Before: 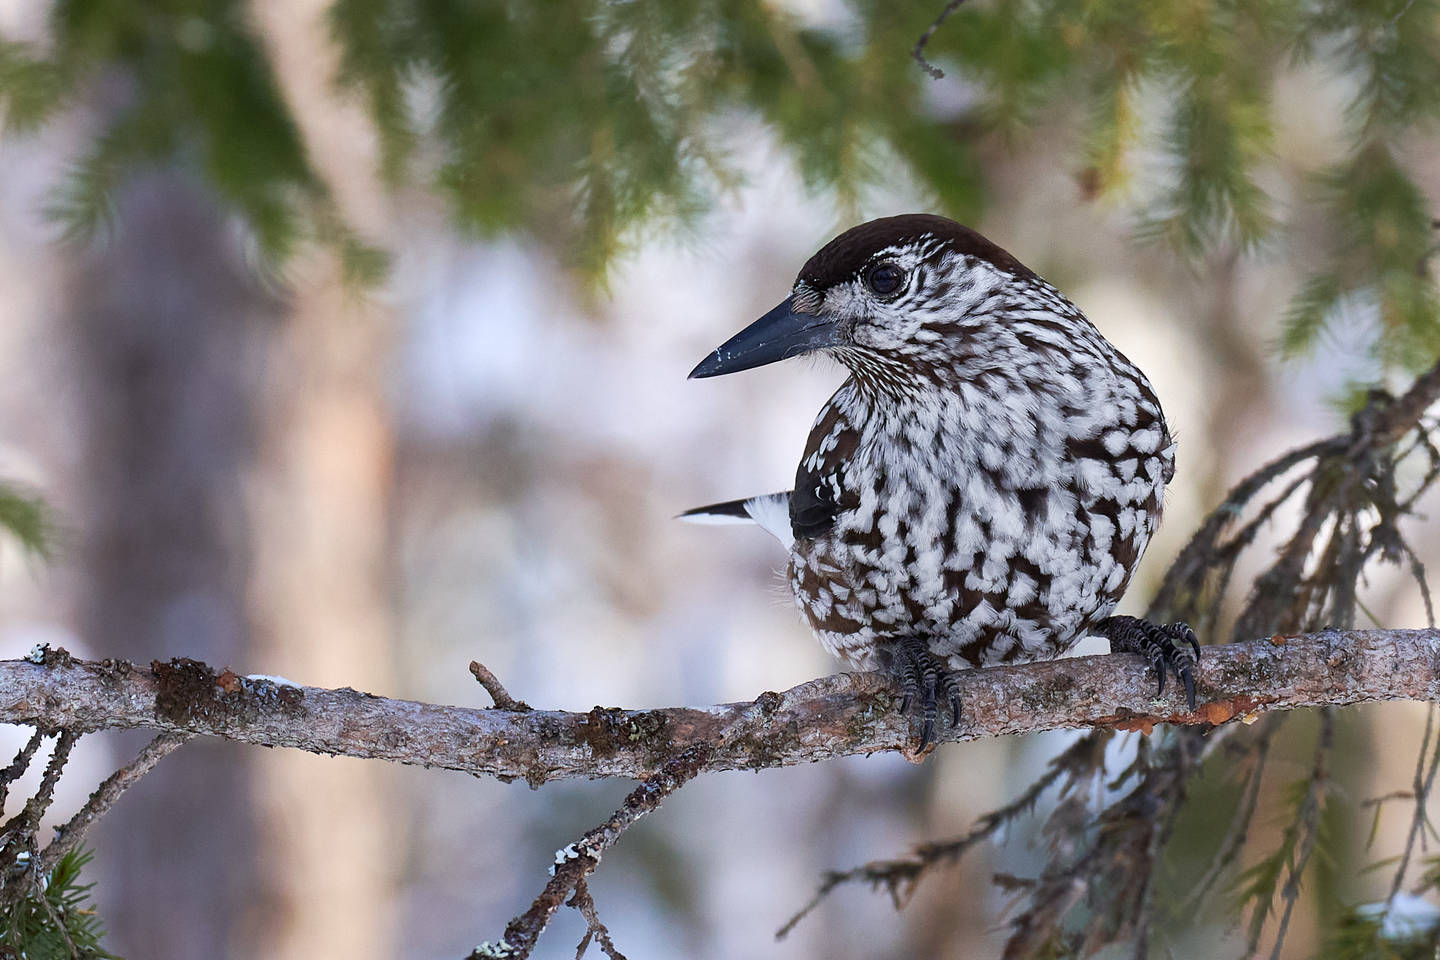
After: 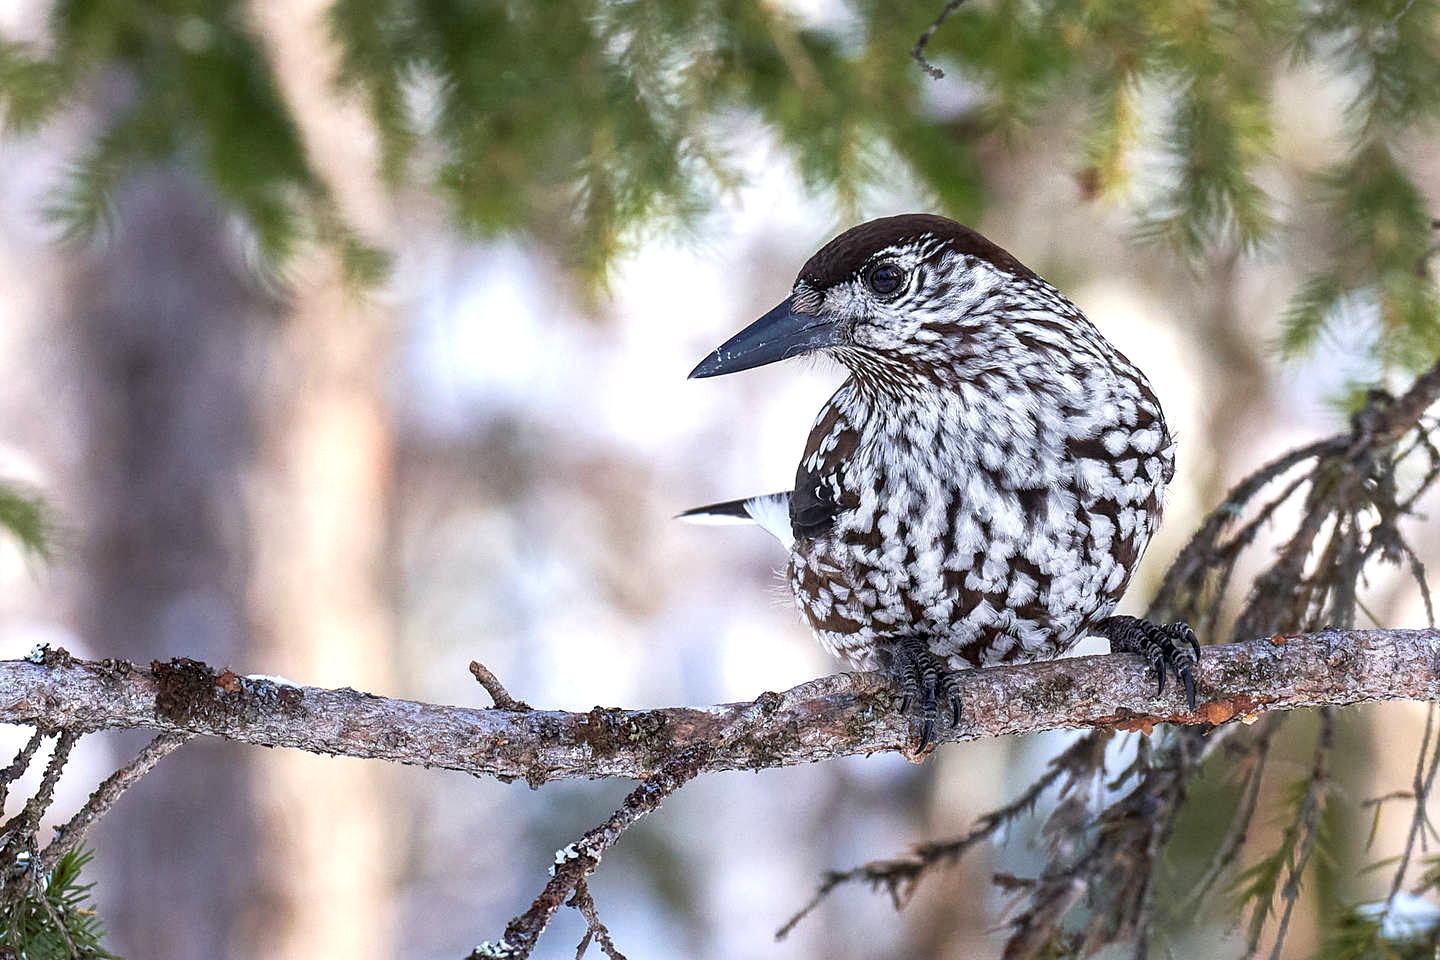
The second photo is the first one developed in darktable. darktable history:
sharpen: amount 0.2
exposure: black level correction 0.001, exposure 0.5 EV, compensate exposure bias true, compensate highlight preservation false
local contrast: detail 130%
